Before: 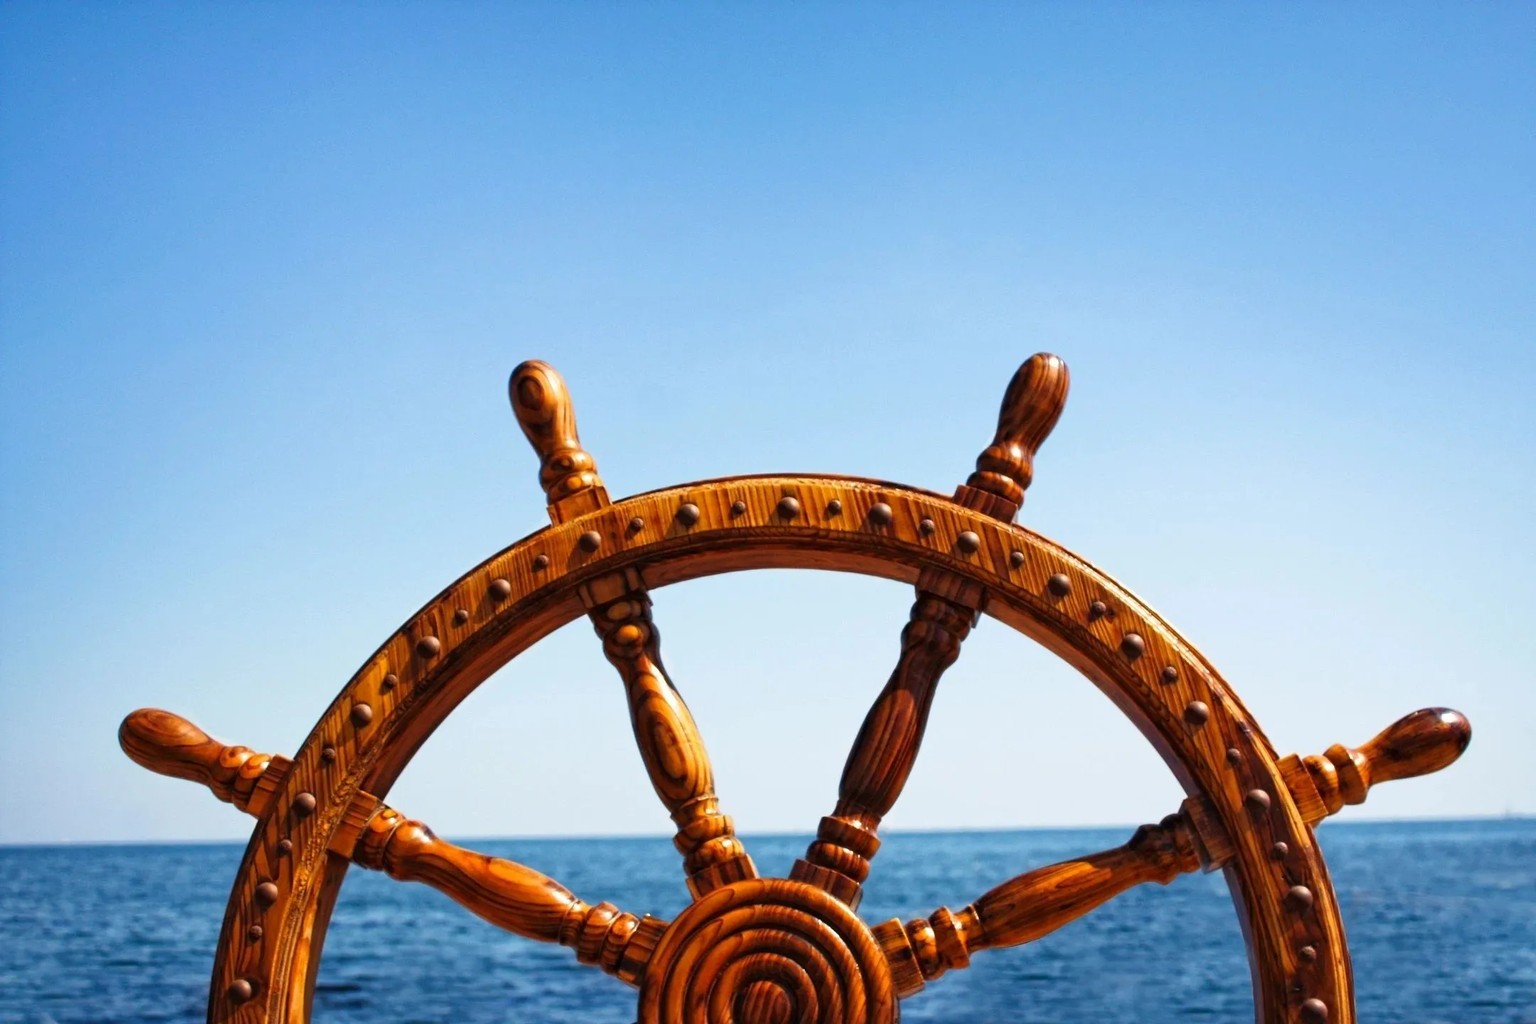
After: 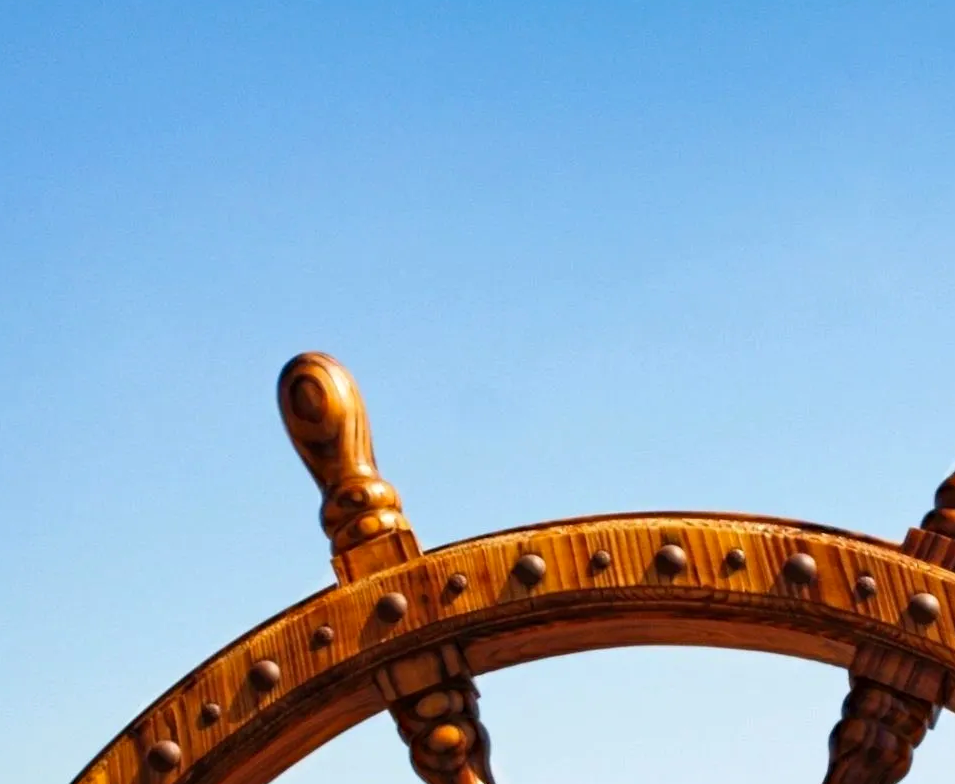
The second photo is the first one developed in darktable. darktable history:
haze removal: compatibility mode true, adaptive false
crop: left 20.287%, top 10.761%, right 35.467%, bottom 34.779%
